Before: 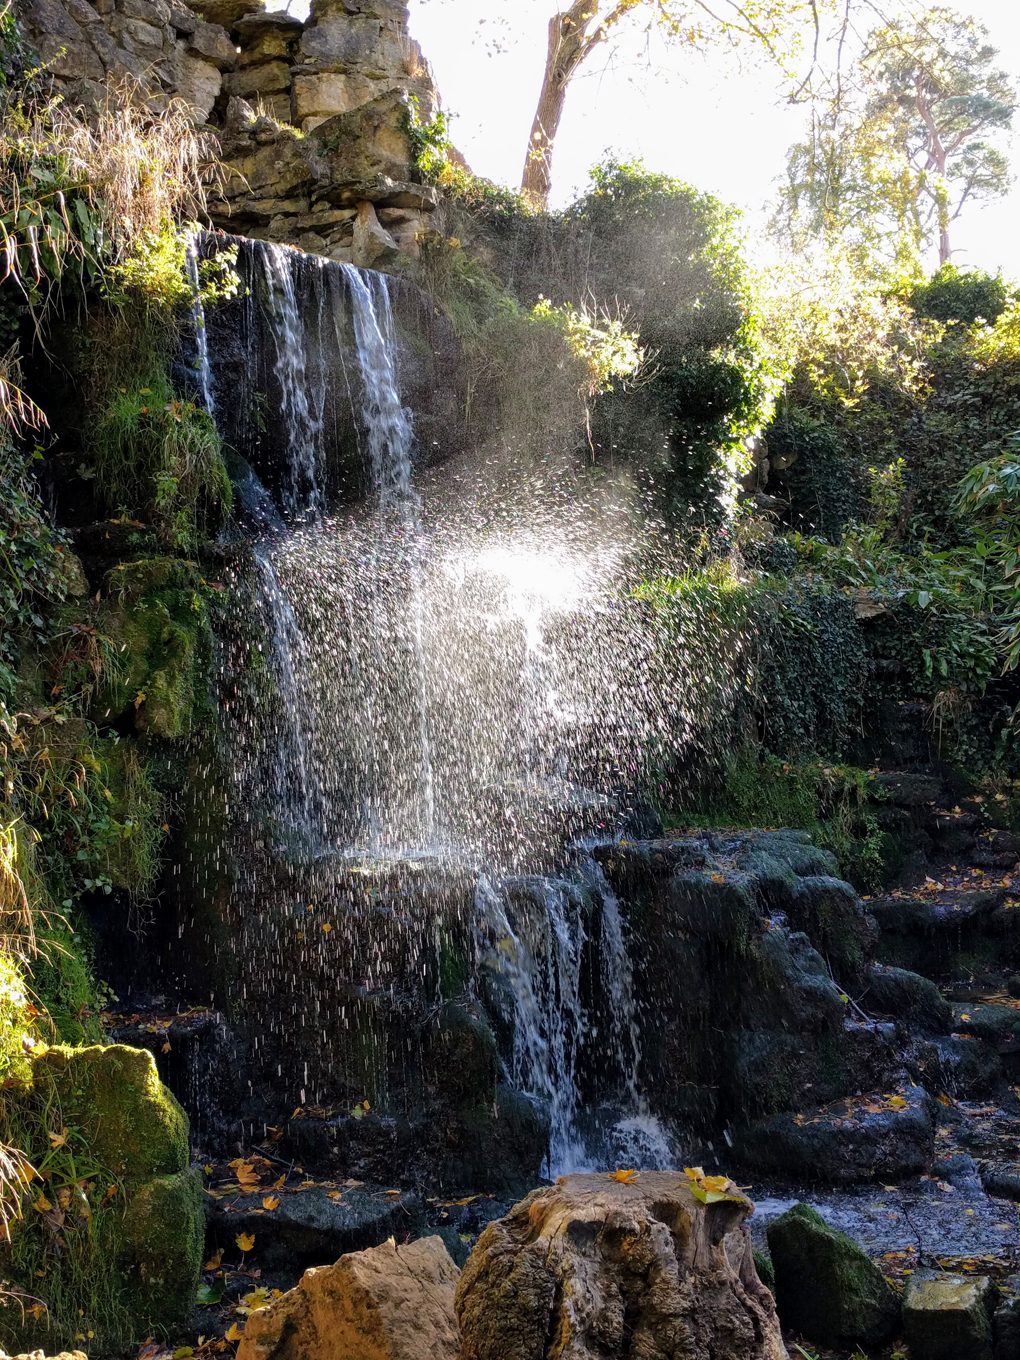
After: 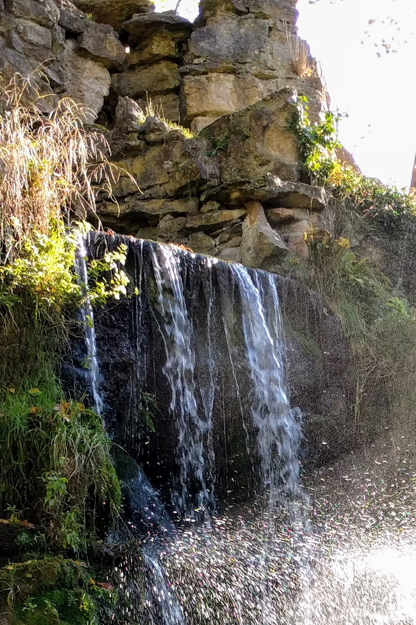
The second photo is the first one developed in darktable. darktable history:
crop and rotate: left 10.925%, top 0.07%, right 48.278%, bottom 53.969%
